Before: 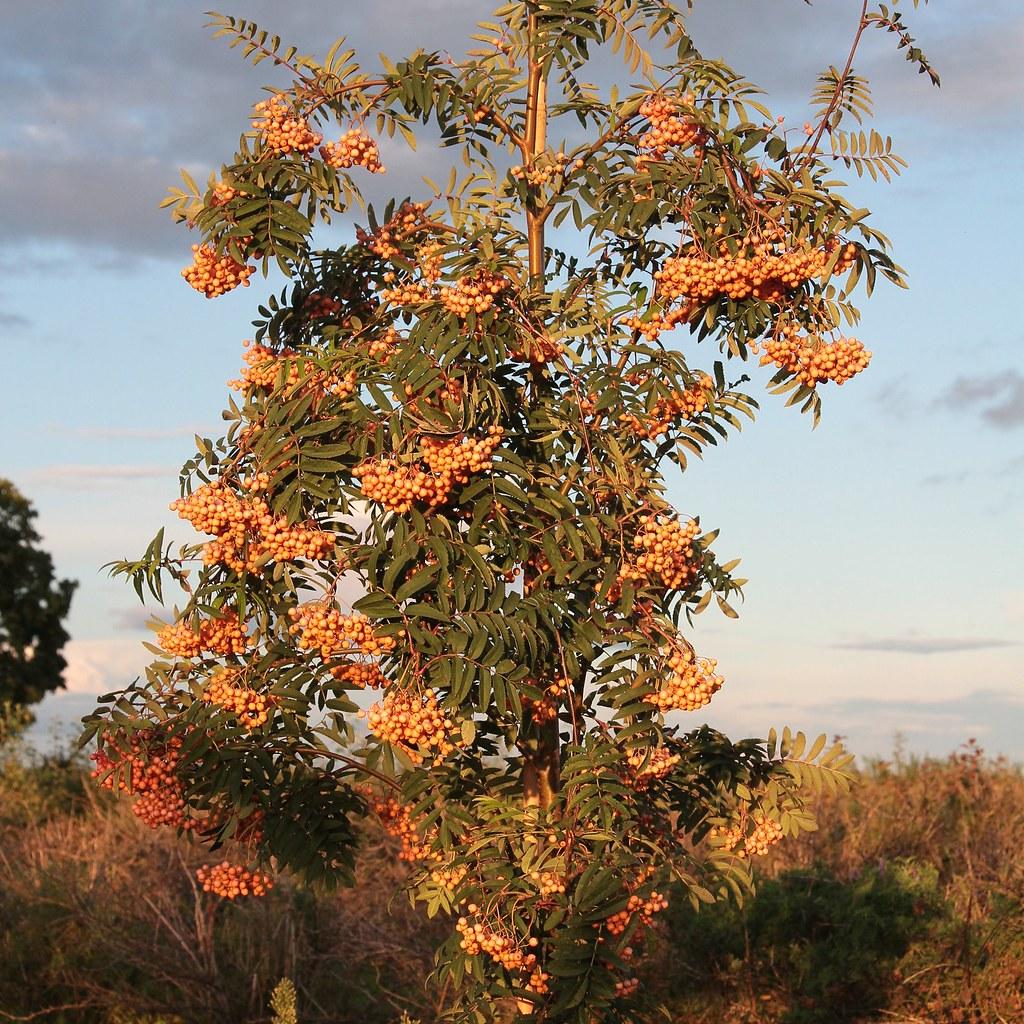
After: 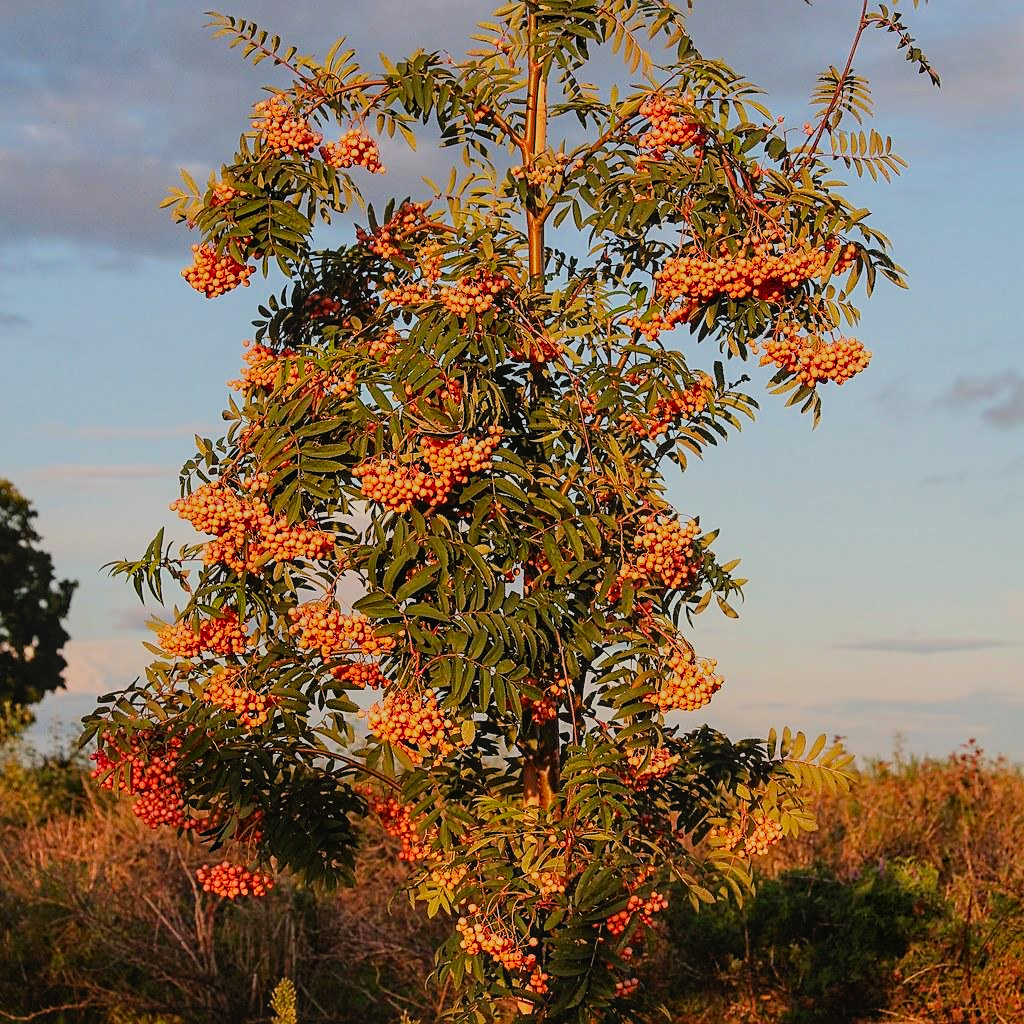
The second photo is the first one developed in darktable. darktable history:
contrast brightness saturation: brightness -0.018, saturation 0.365
sharpen: on, module defaults
local contrast: detail 109%
exposure: compensate highlight preservation false
filmic rgb: black relative exposure -7.65 EV, white relative exposure 4.56 EV, hardness 3.61
